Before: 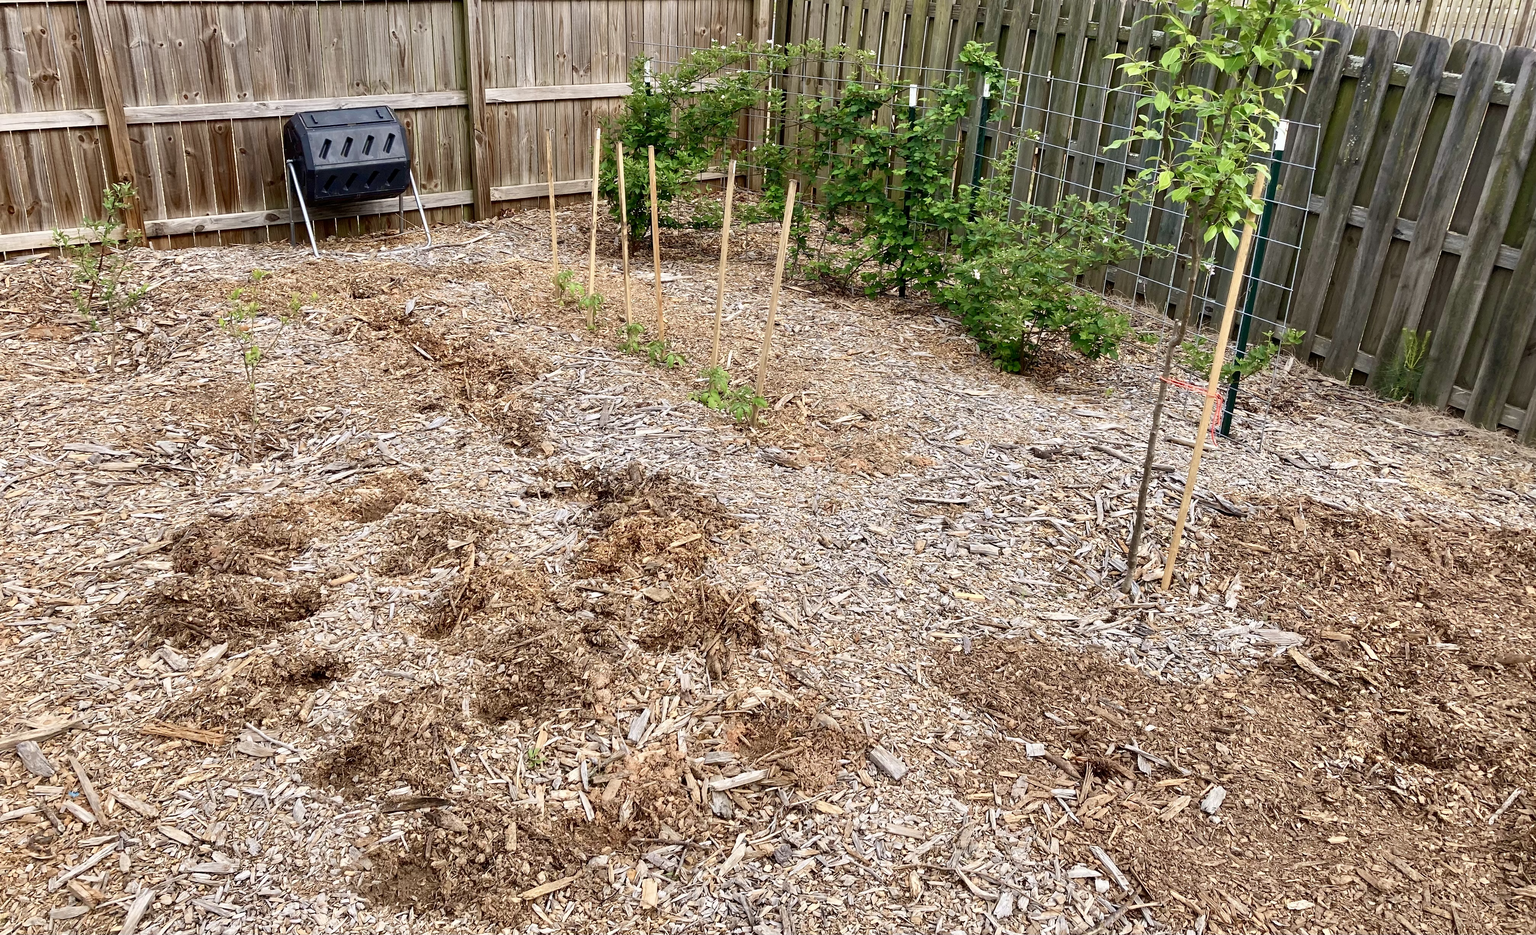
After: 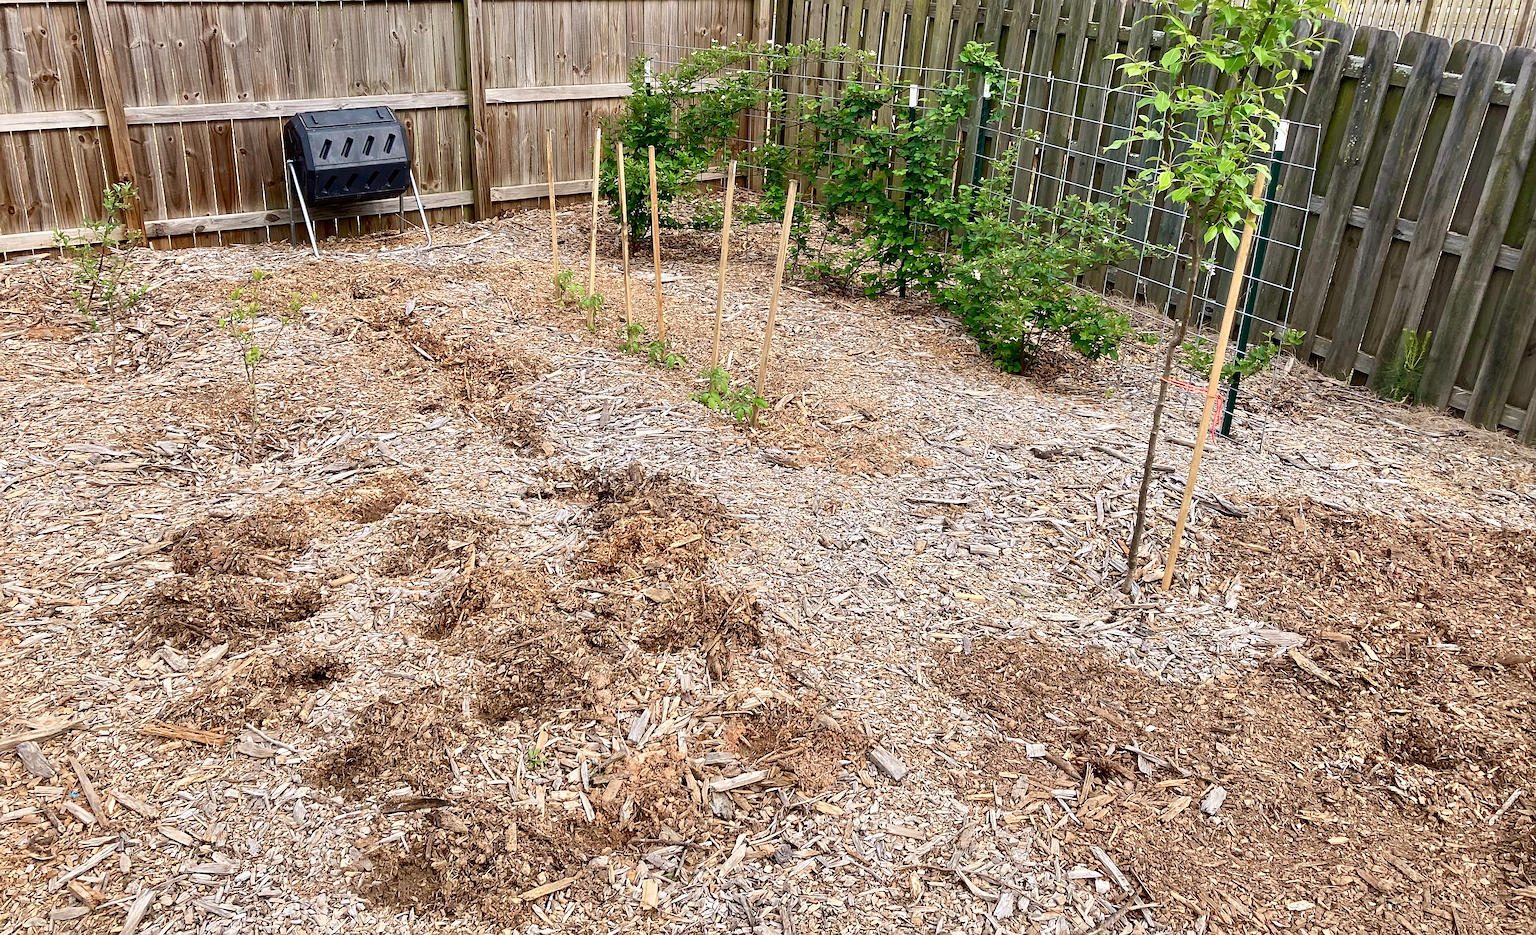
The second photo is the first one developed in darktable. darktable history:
sharpen: radius 2.137, amount 0.386, threshold 0.003
